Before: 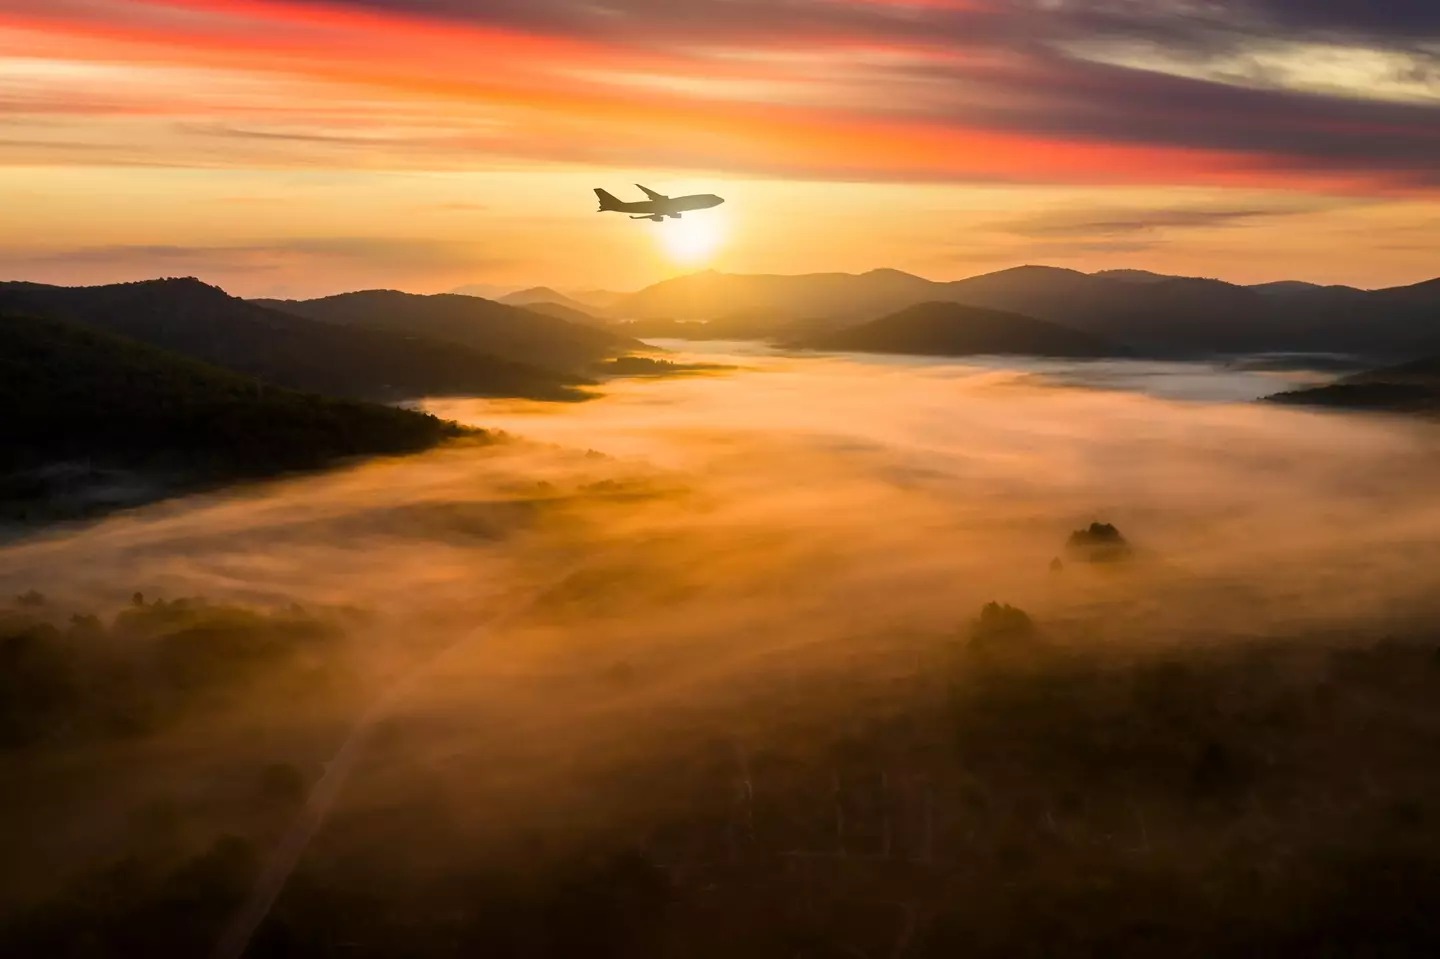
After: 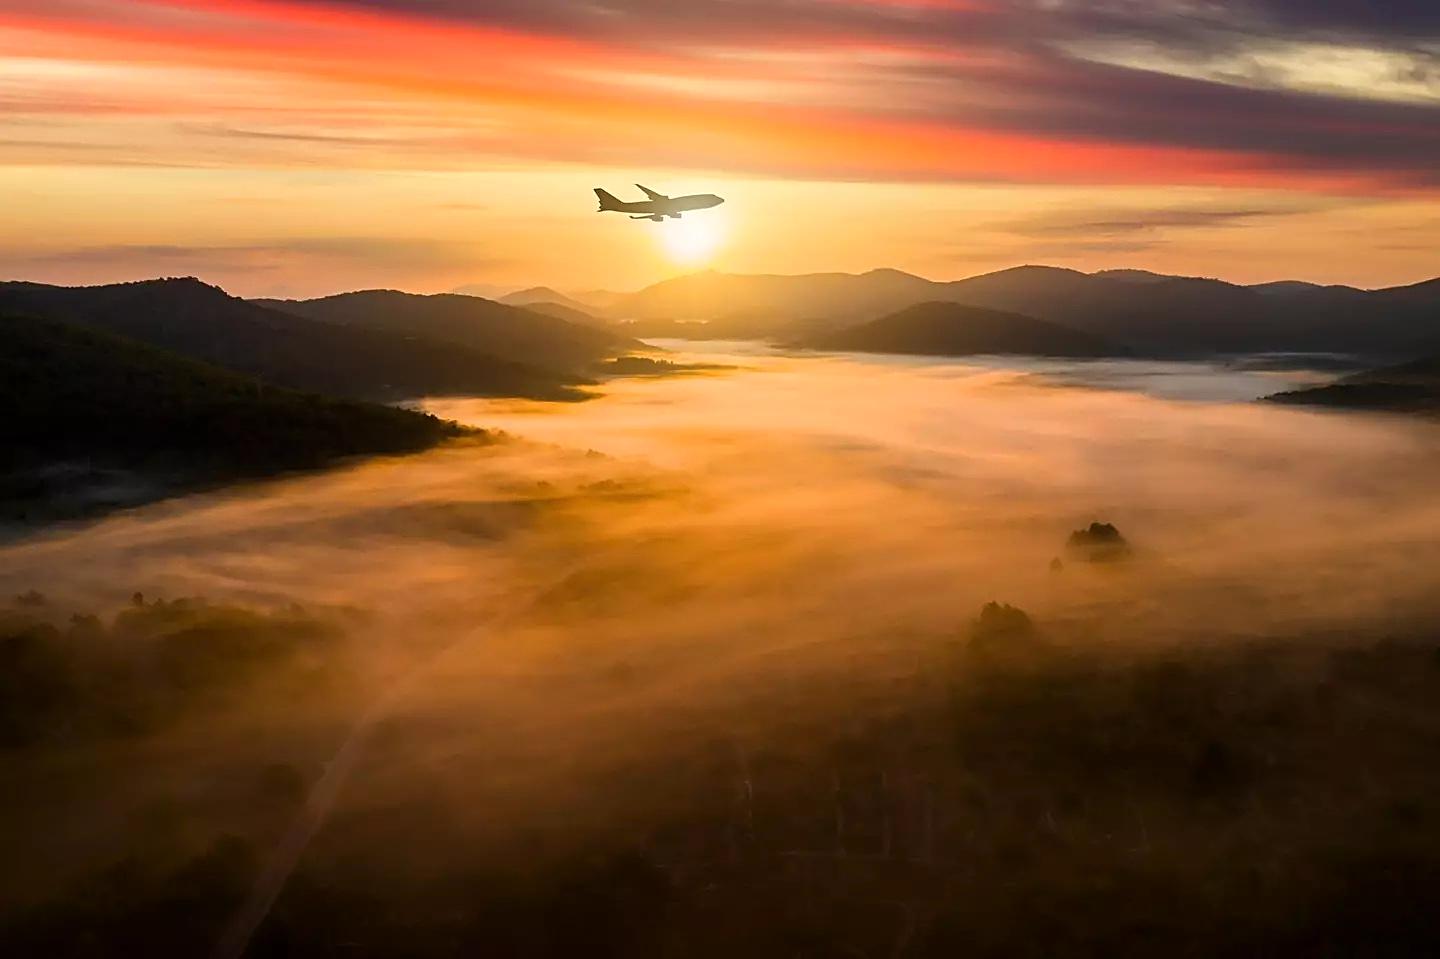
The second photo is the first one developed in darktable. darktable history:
shadows and highlights: radius 90.34, shadows -16.21, white point adjustment 0.234, highlights 33.11, compress 48.58%, soften with gaussian
sharpen: on, module defaults
tone equalizer: on, module defaults
